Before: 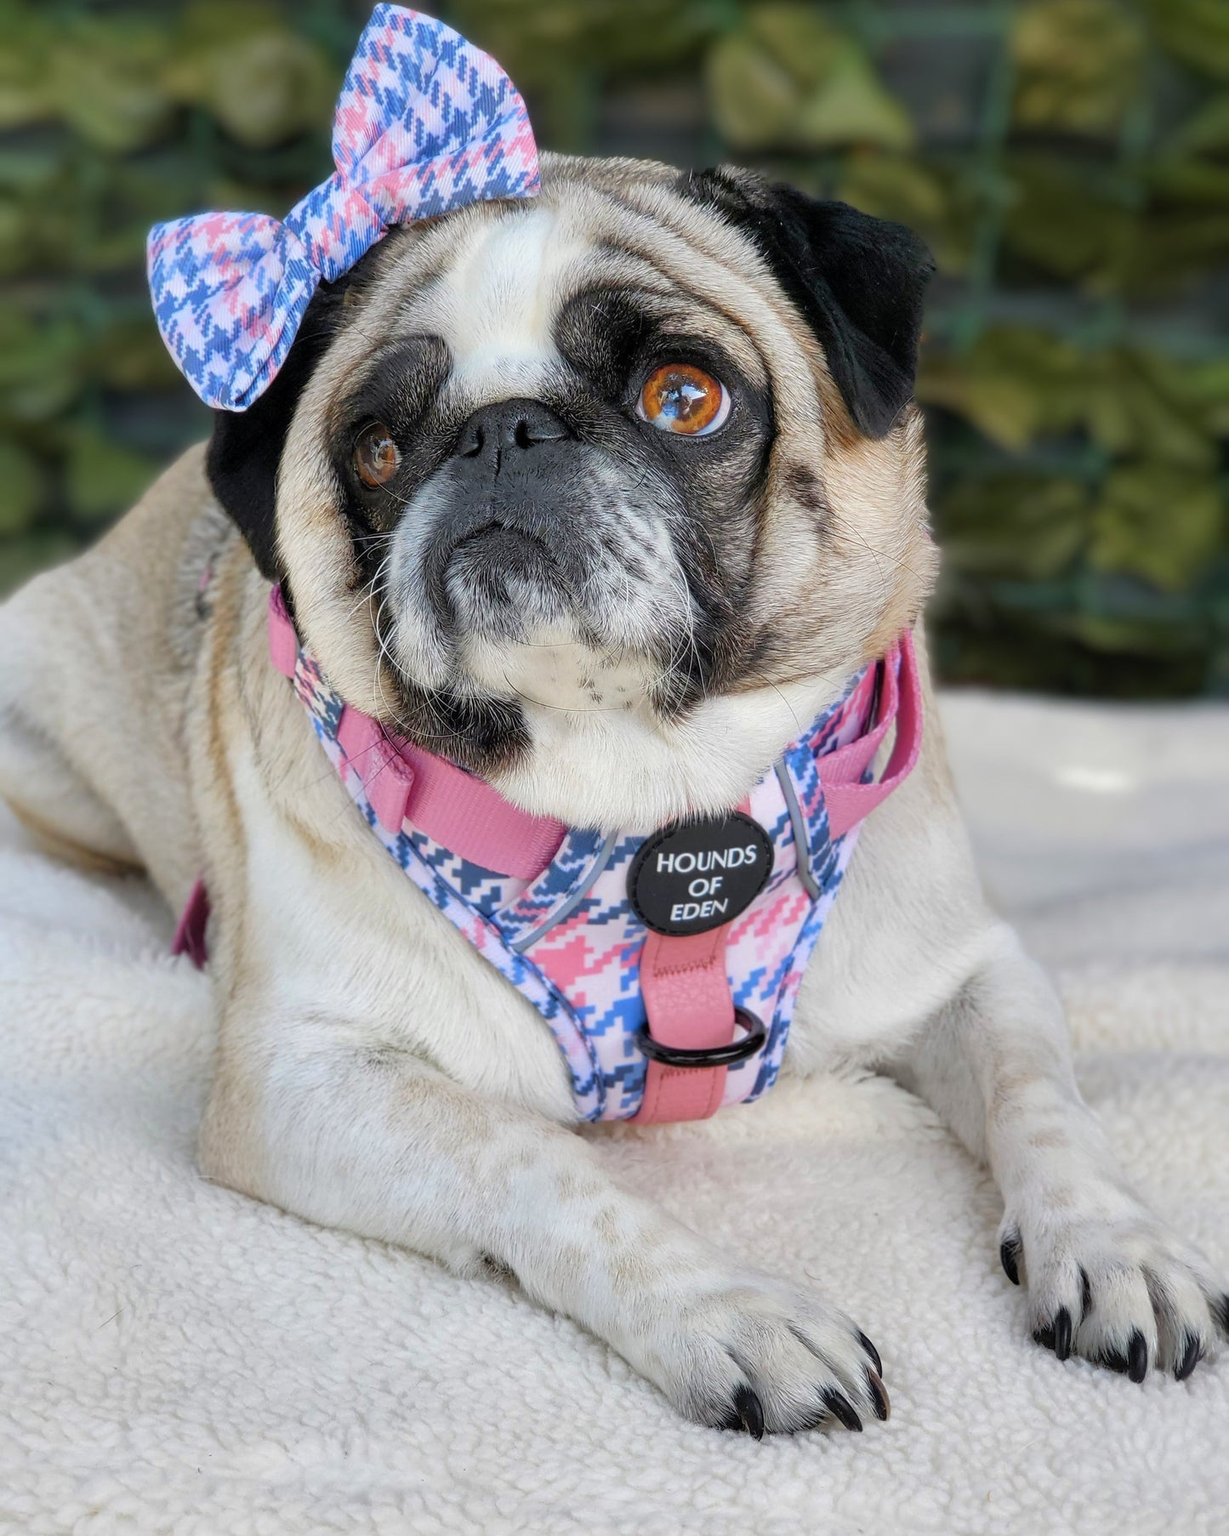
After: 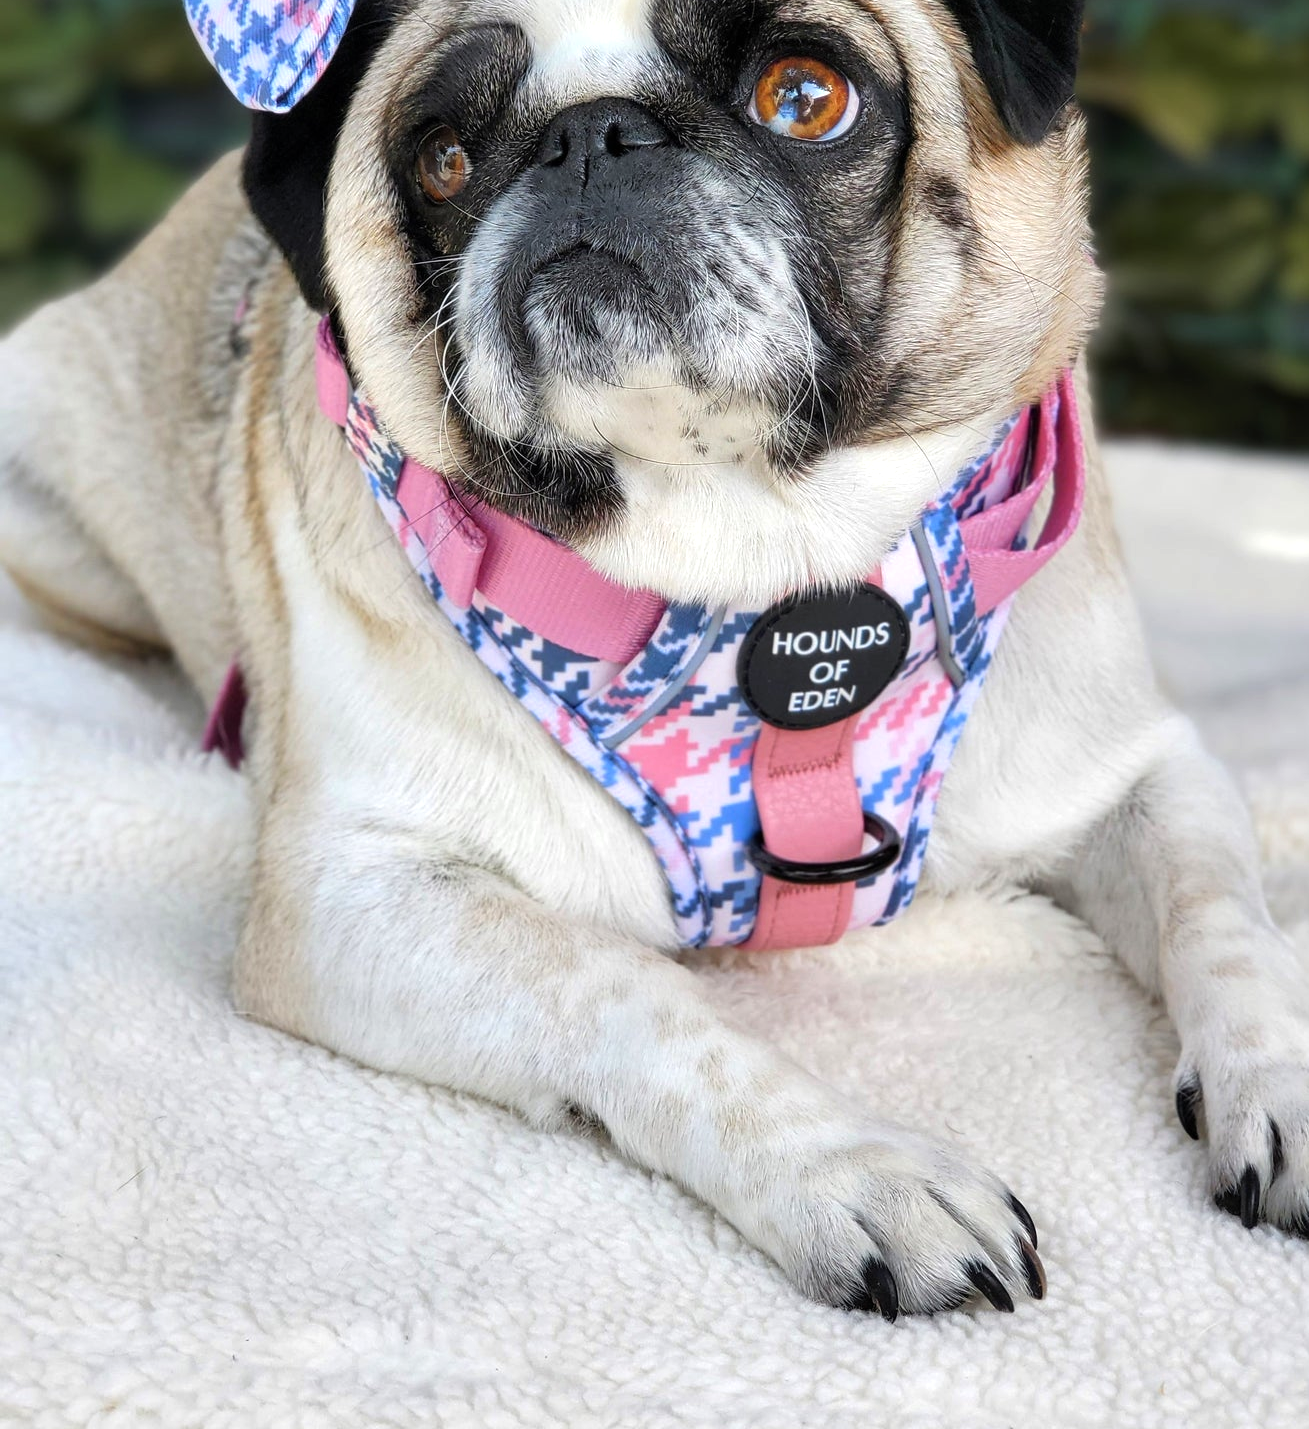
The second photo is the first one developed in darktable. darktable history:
crop: top 20.561%, right 9.376%, bottom 0.289%
tone equalizer: -8 EV -0.377 EV, -7 EV -0.358 EV, -6 EV -0.332 EV, -5 EV -0.196 EV, -3 EV 0.19 EV, -2 EV 0.349 EV, -1 EV 0.387 EV, +0 EV 0.442 EV, edges refinement/feathering 500, mask exposure compensation -1.57 EV, preserve details no
